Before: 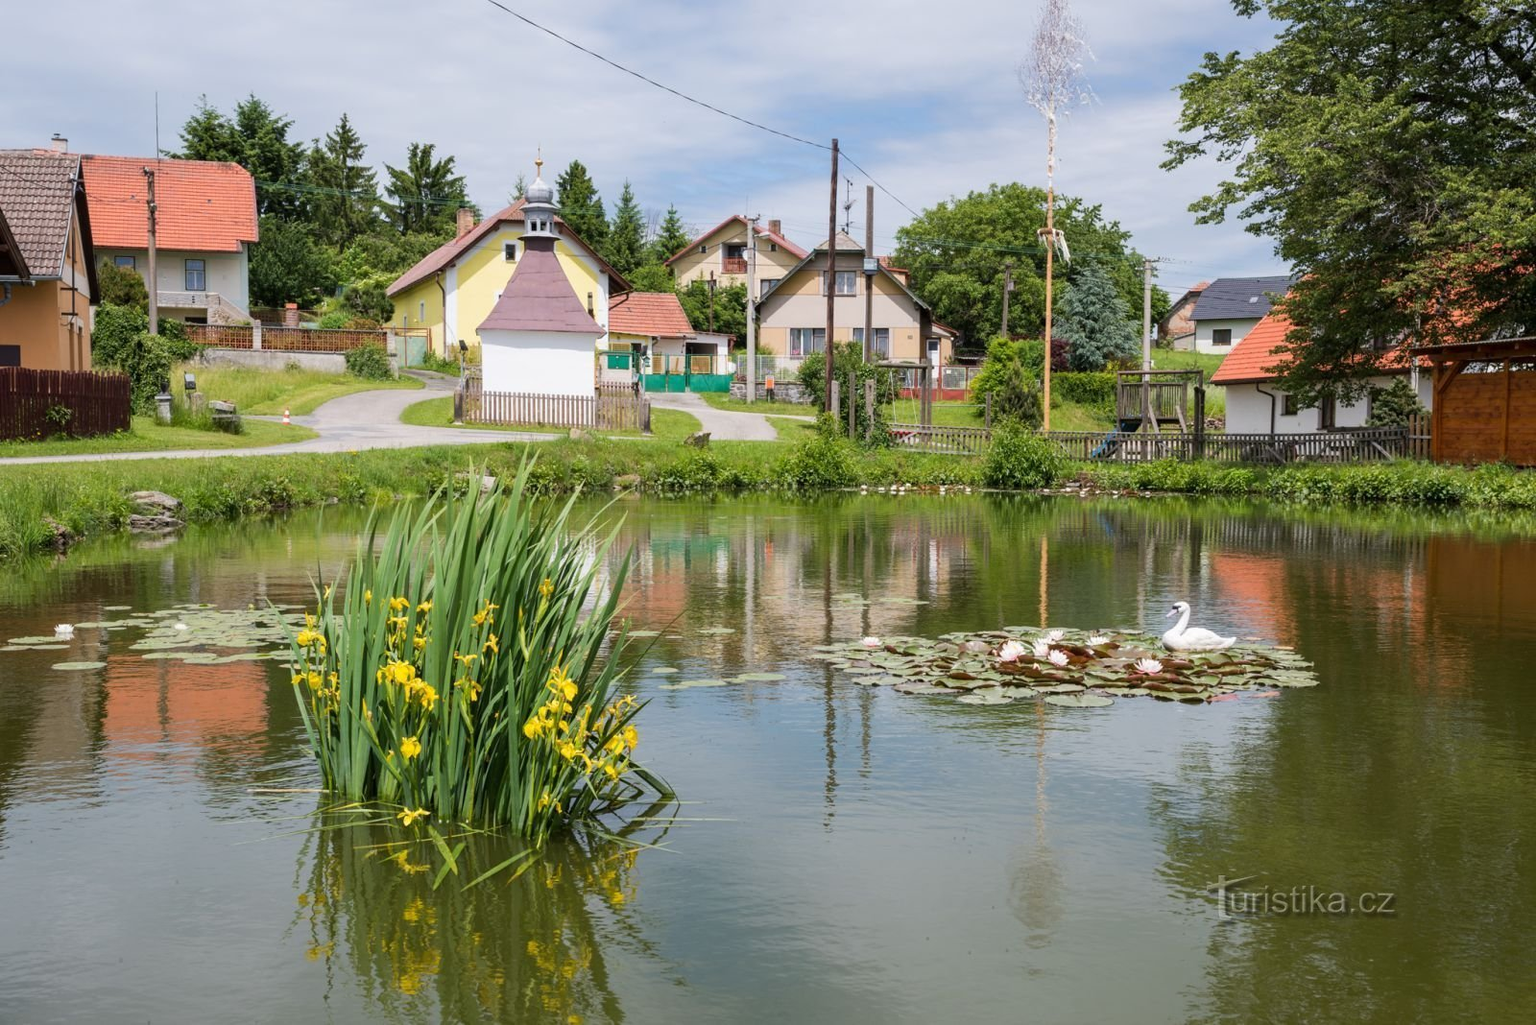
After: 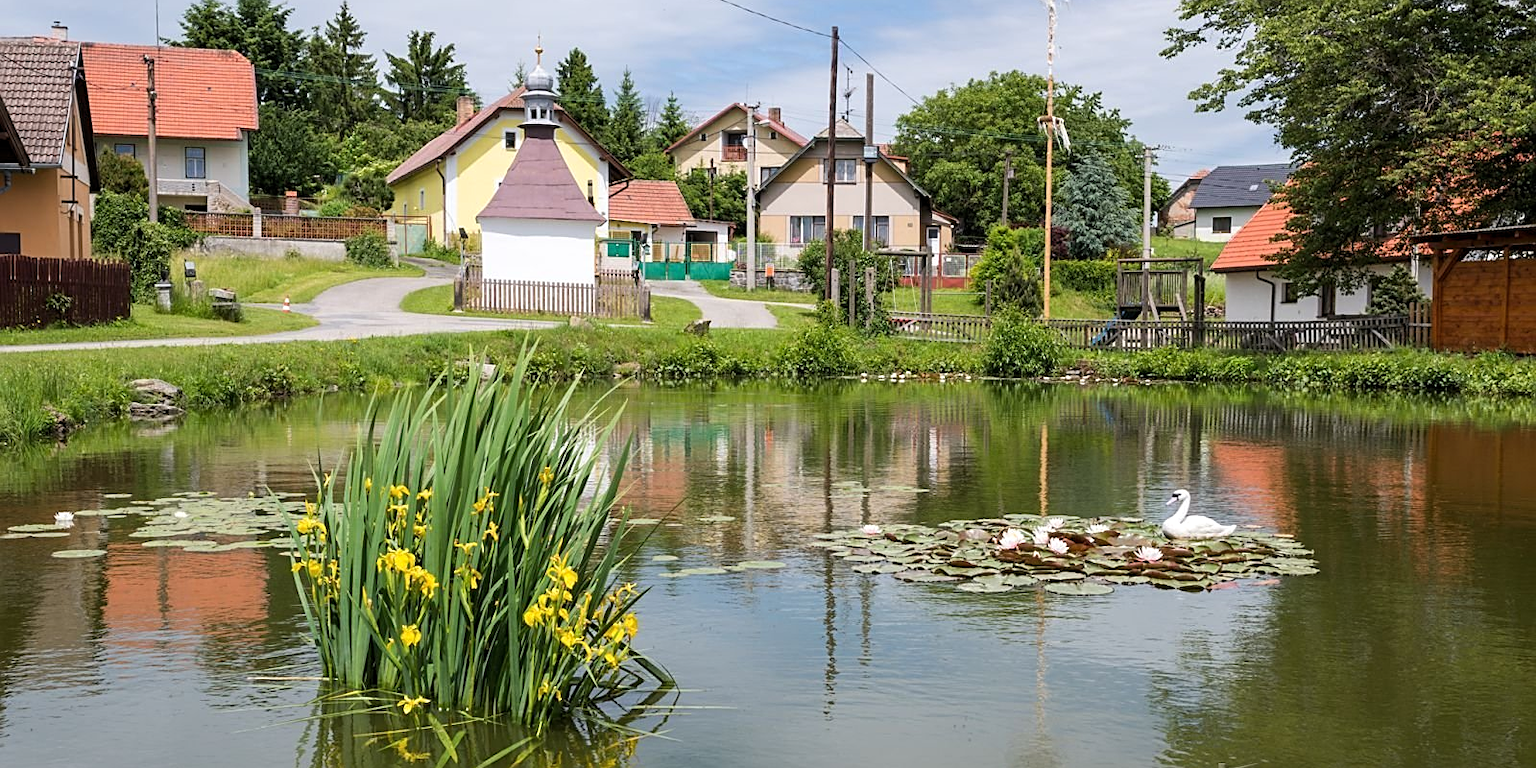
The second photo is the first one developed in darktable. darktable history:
sharpen: on, module defaults
levels: levels [0.016, 0.492, 0.969]
crop: top 11.047%, bottom 13.945%
